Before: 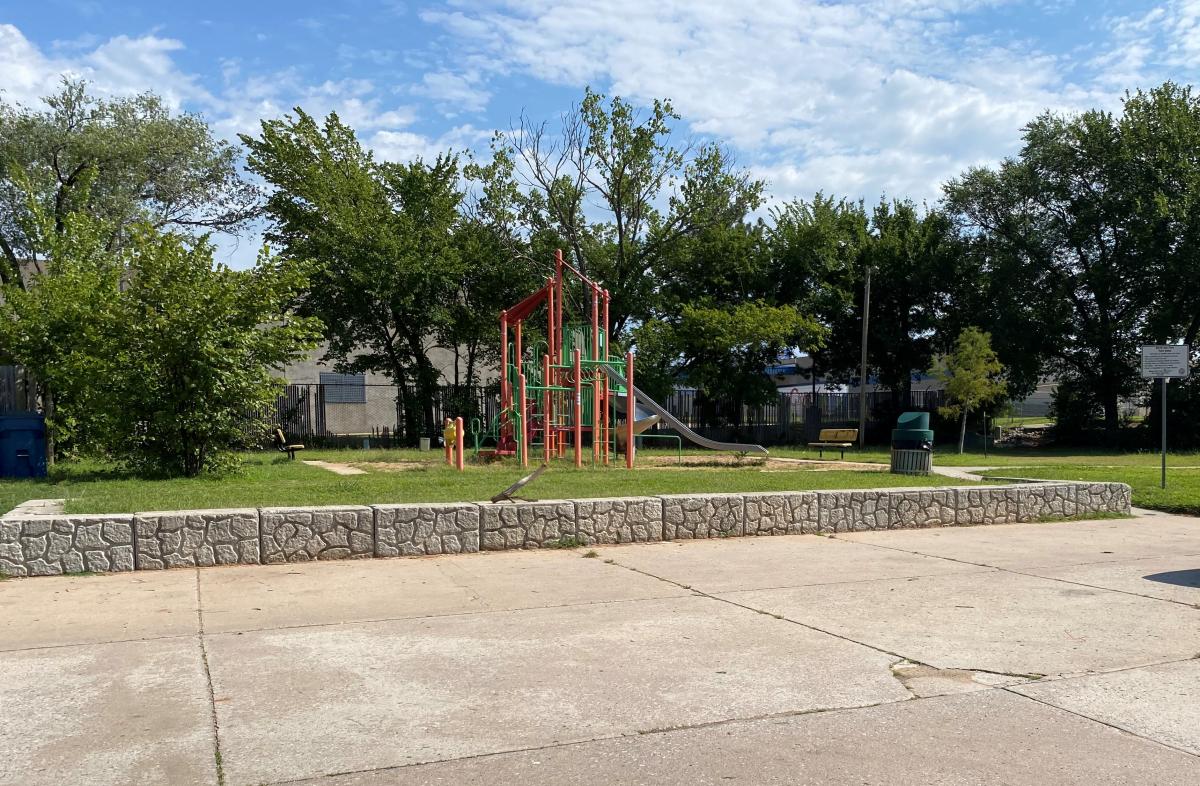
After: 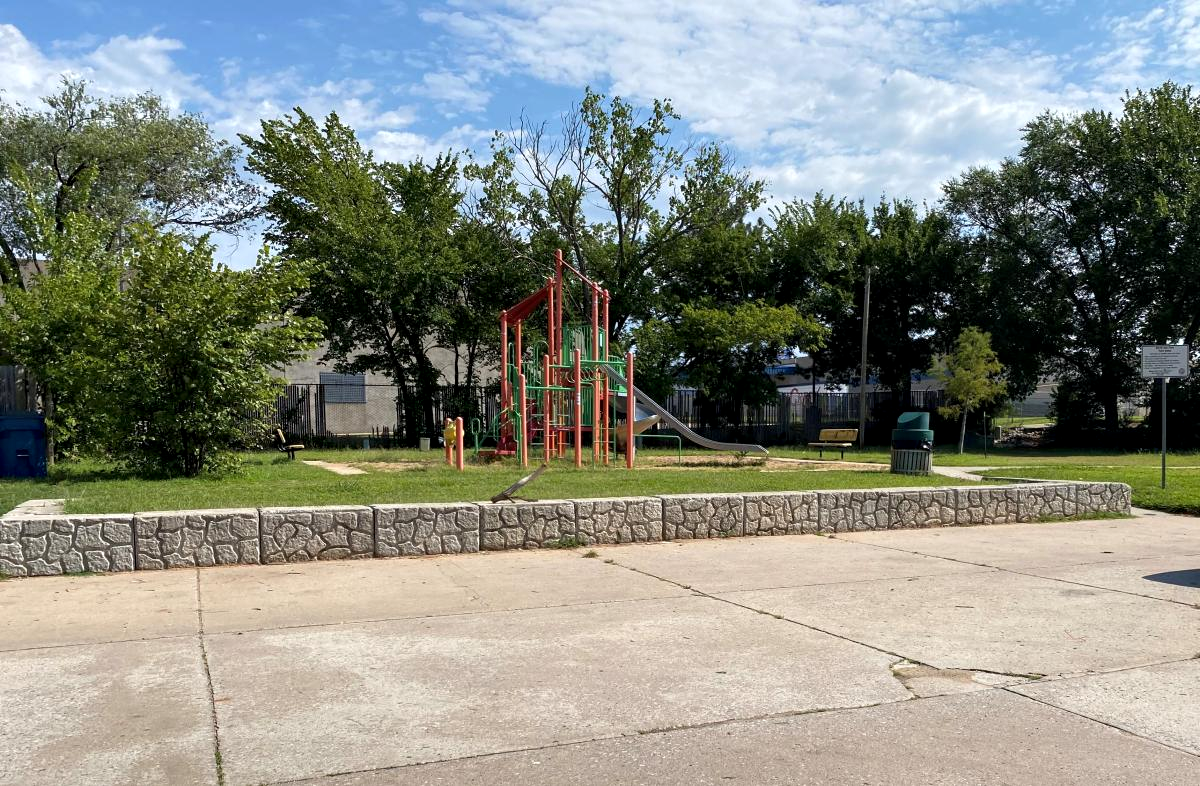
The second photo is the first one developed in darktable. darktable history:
contrast equalizer: y [[0.528 ×6], [0.514 ×6], [0.362 ×6], [0 ×6], [0 ×6]]
